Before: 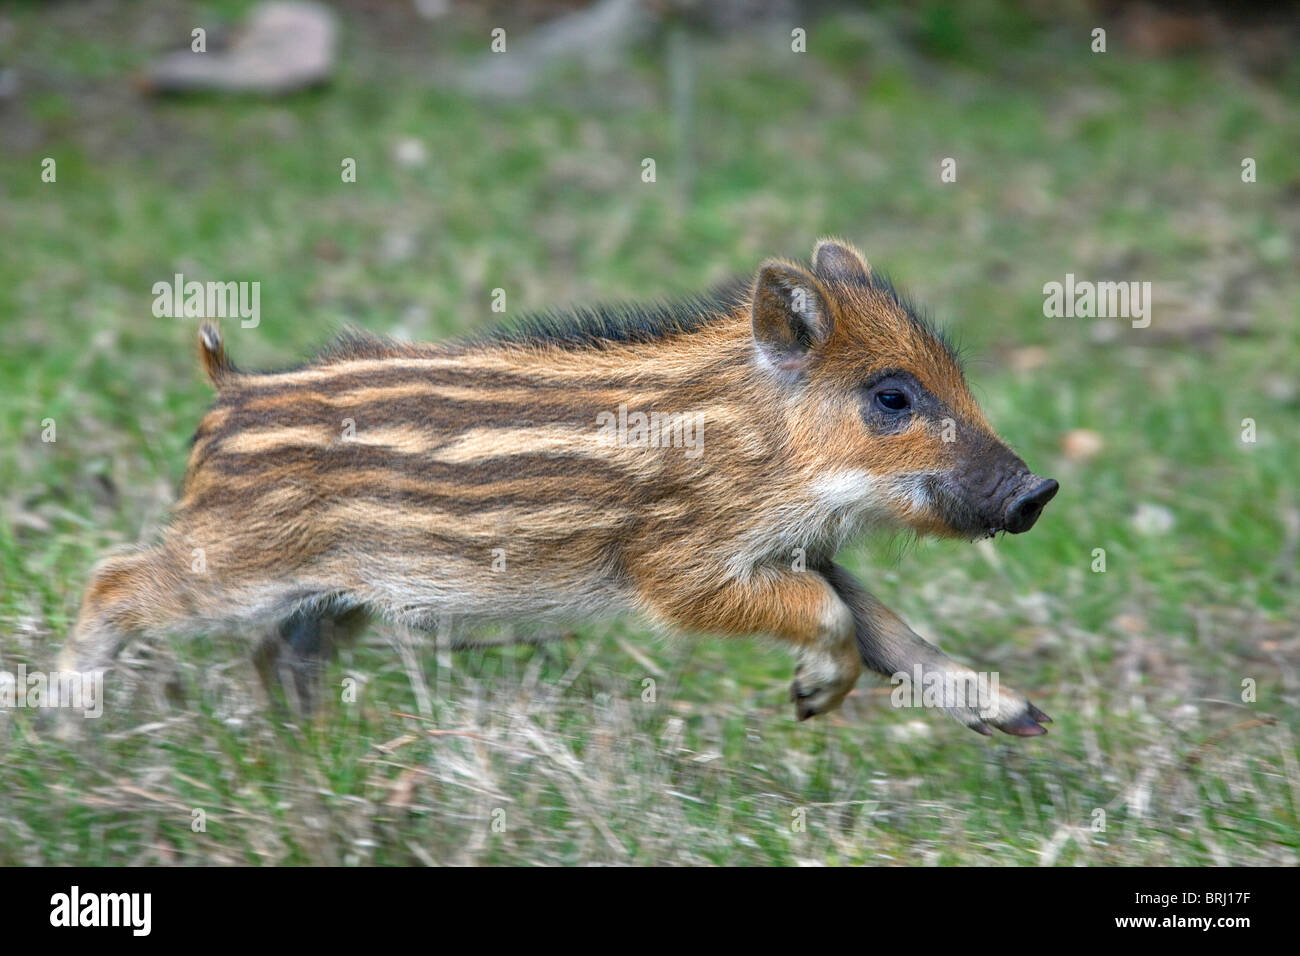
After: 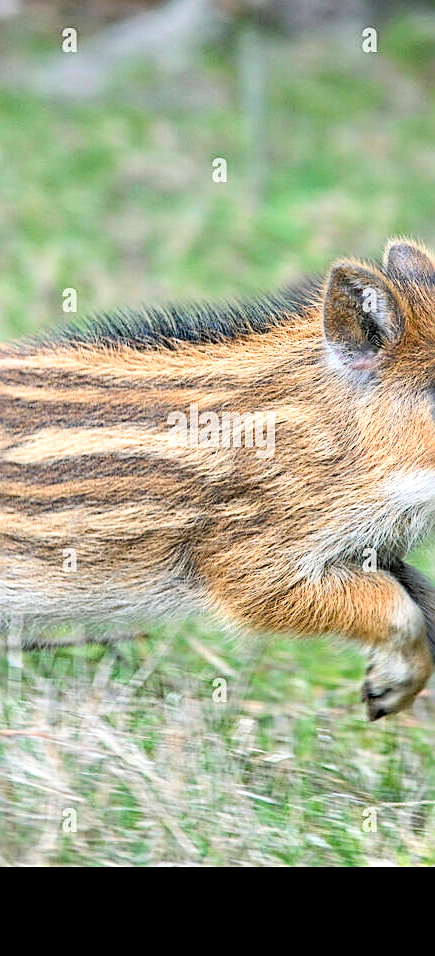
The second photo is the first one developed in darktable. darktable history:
shadows and highlights: shadows -12.68, white point adjustment 3.9, highlights 29.06
exposure: exposure 0.602 EV, compensate exposure bias true, compensate highlight preservation false
contrast brightness saturation: contrast 0.033, brightness 0.07, saturation 0.126
local contrast: highlights 100%, shadows 100%, detail 120%, midtone range 0.2
tone equalizer: smoothing 1
sharpen: radius 2.542, amount 0.637
filmic rgb: black relative exposure -7.97 EV, white relative exposure 4.04 EV, hardness 4.18, color science v6 (2022), iterations of high-quality reconstruction 10
crop: left 33.06%, right 33.465%
